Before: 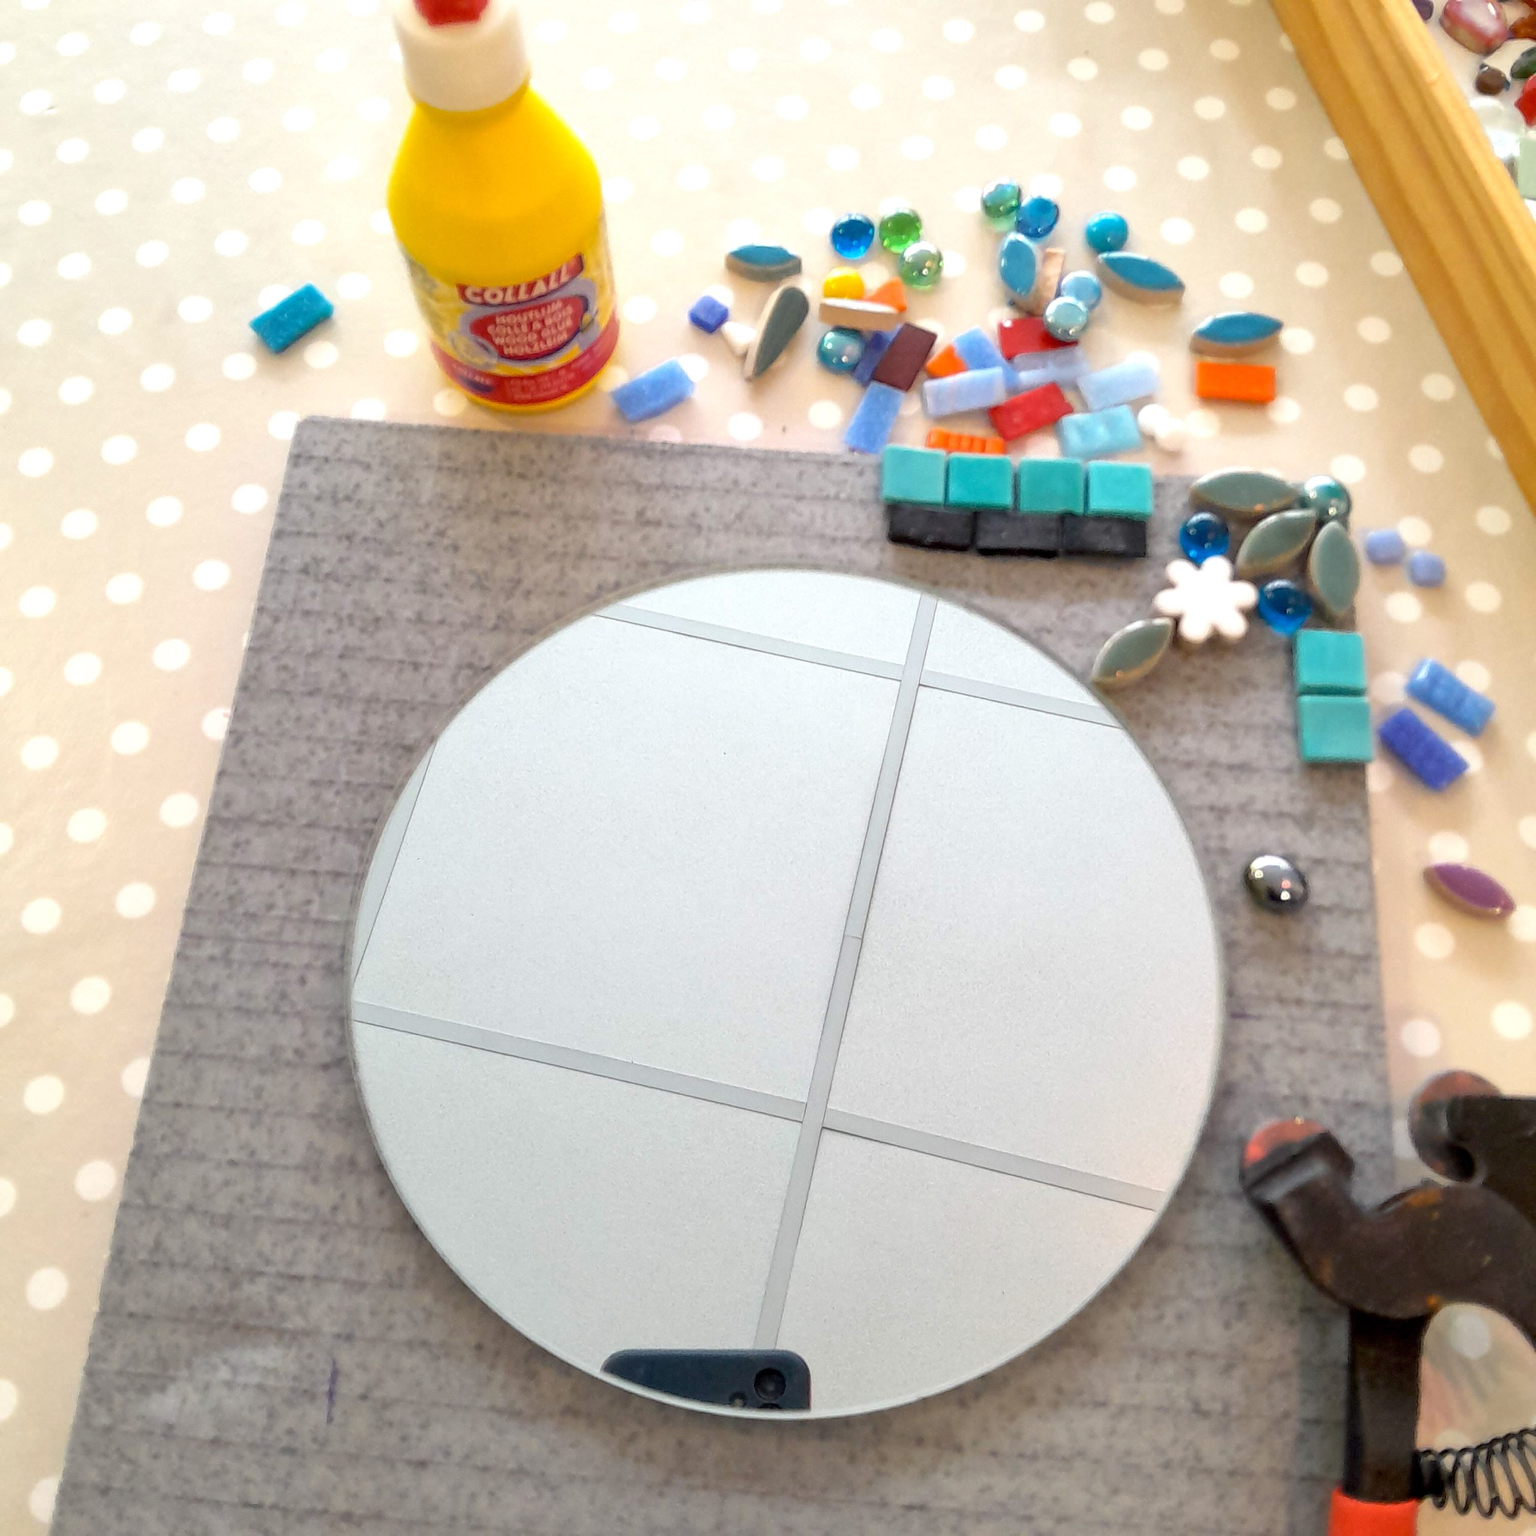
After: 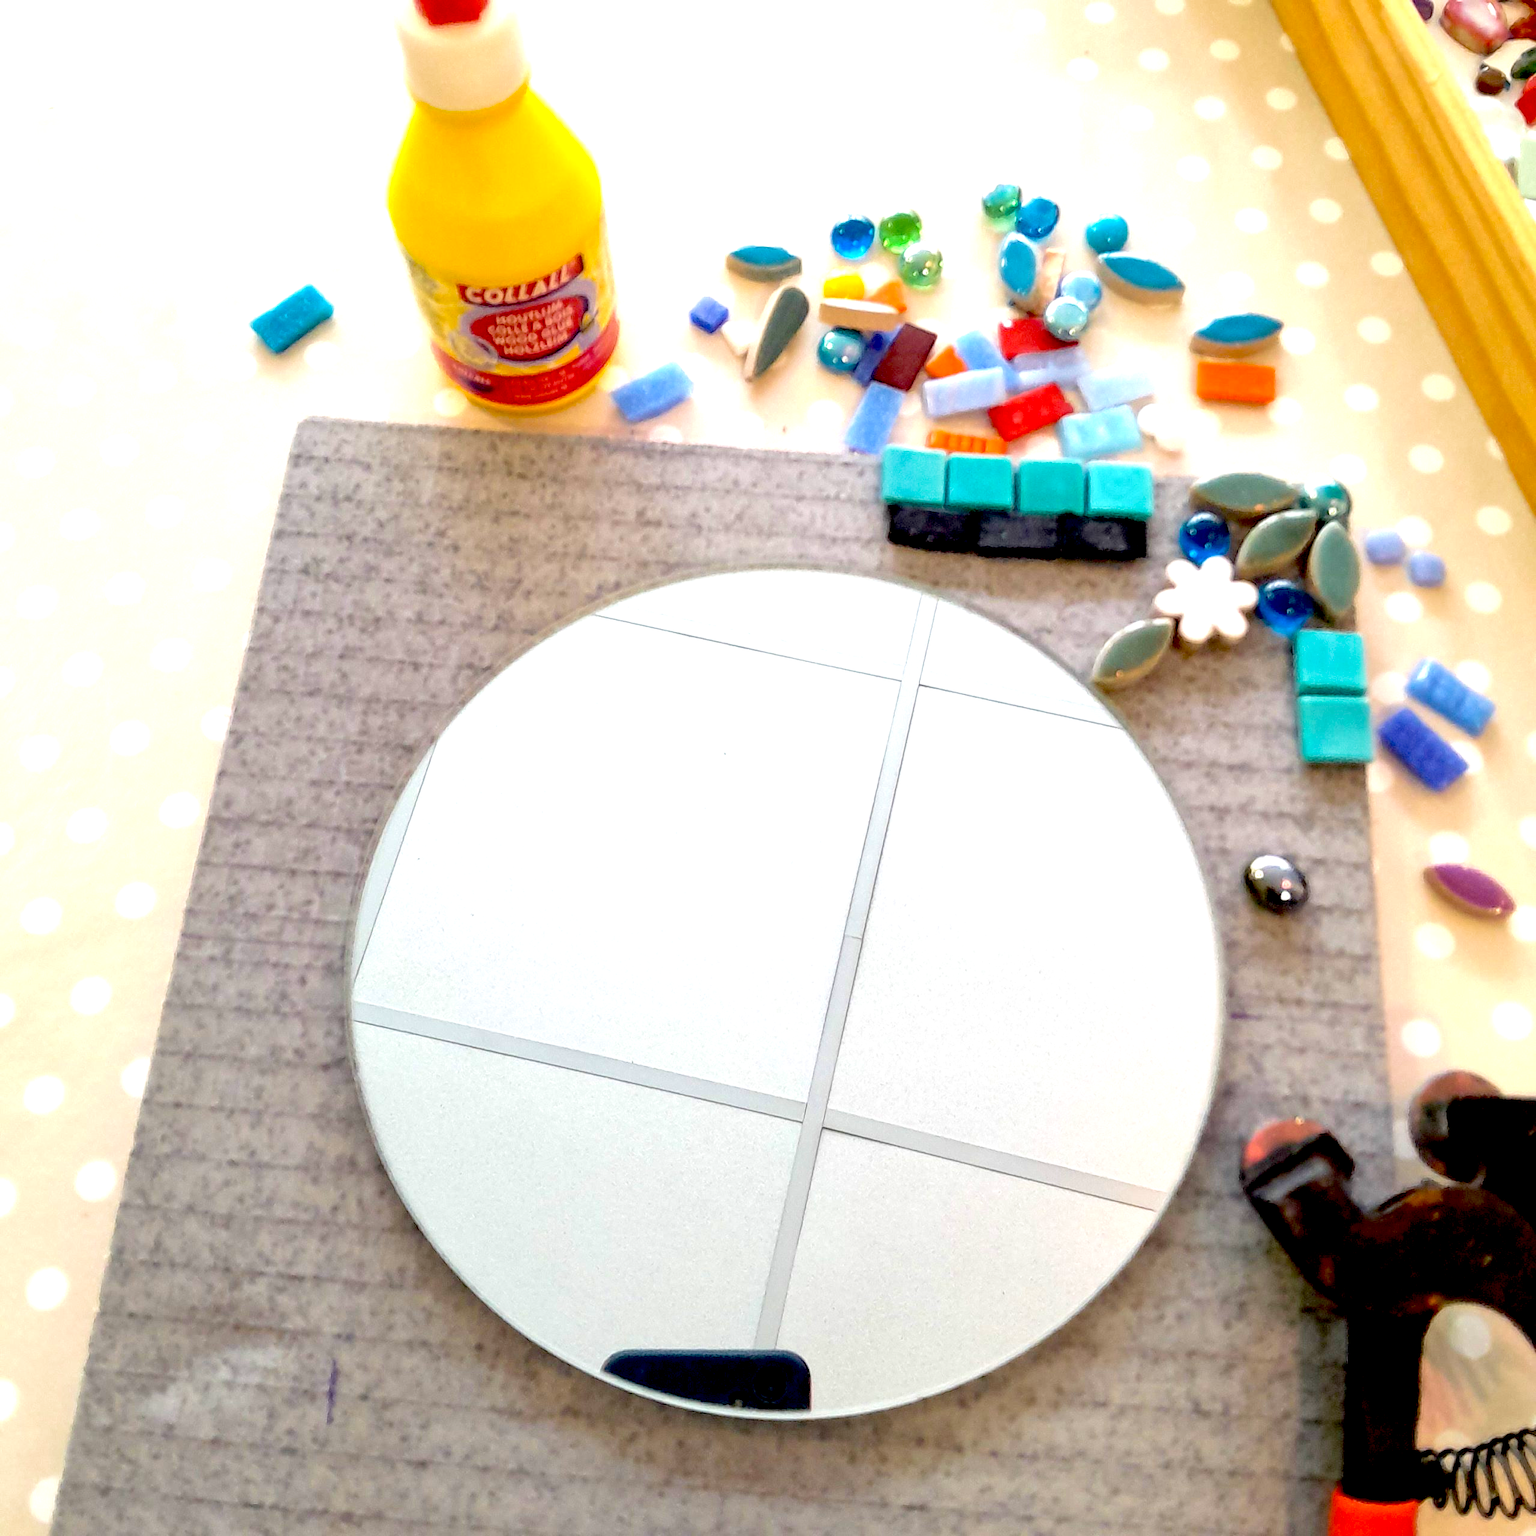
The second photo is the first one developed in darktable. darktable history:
exposure: black level correction 0.04, exposure 0.498 EV, compensate highlight preservation false
velvia: on, module defaults
